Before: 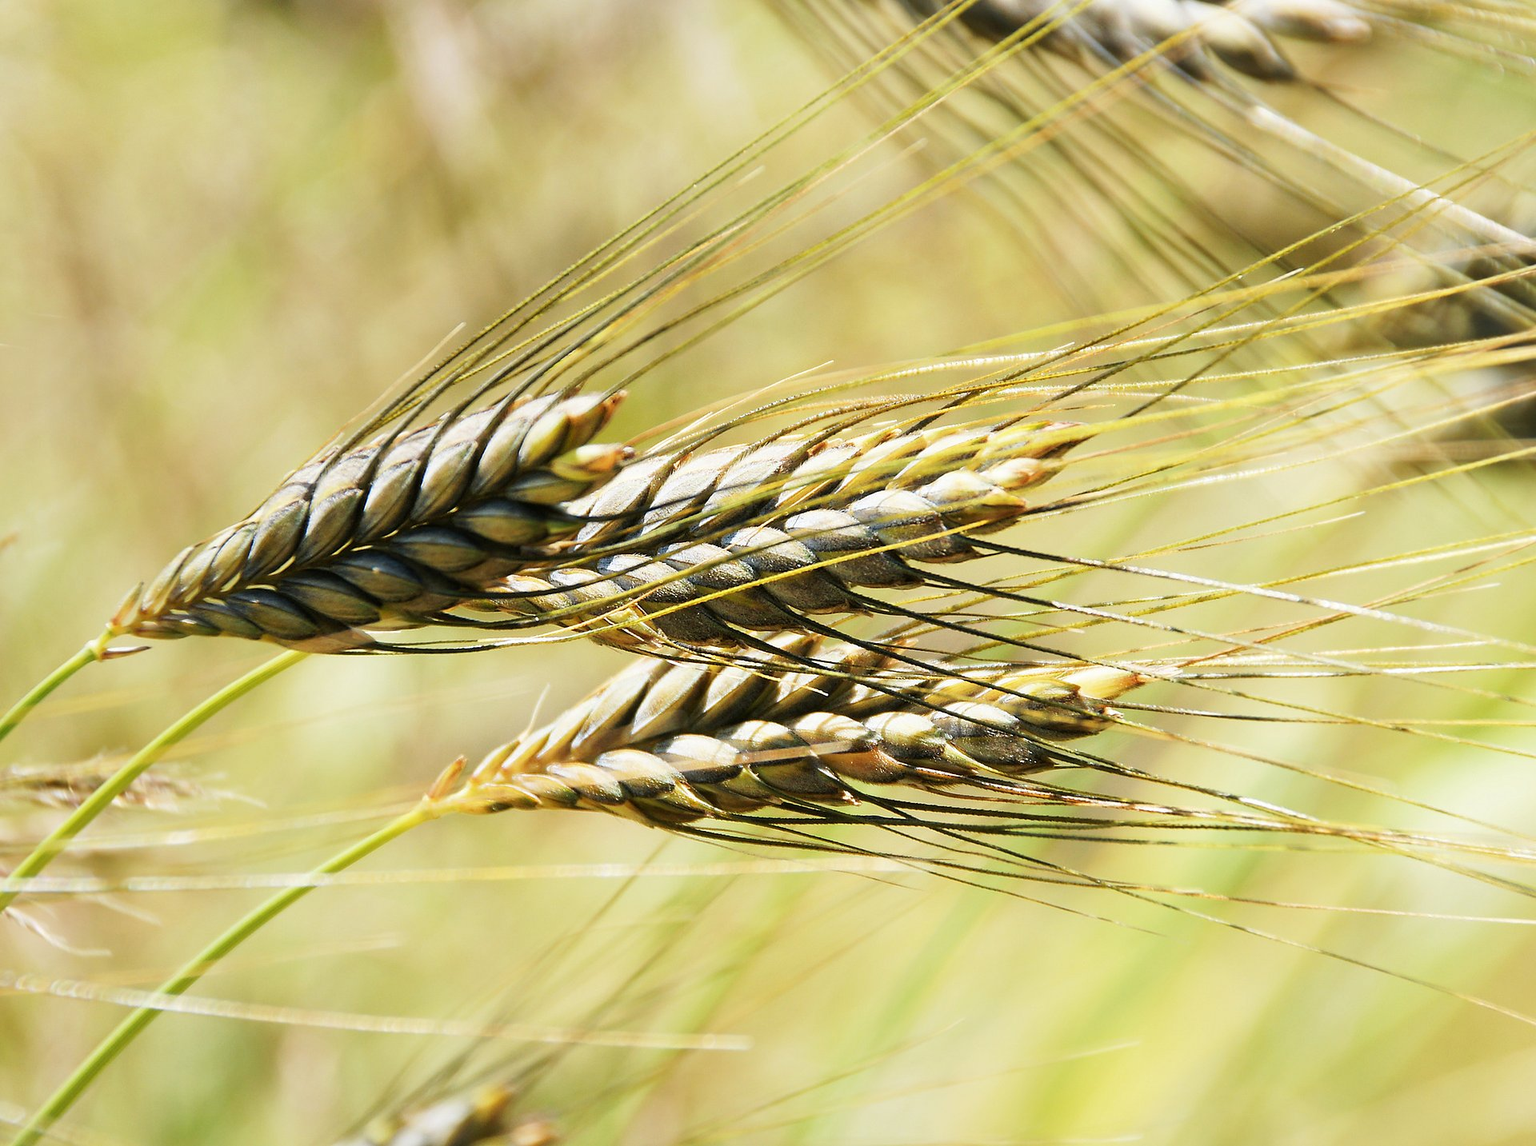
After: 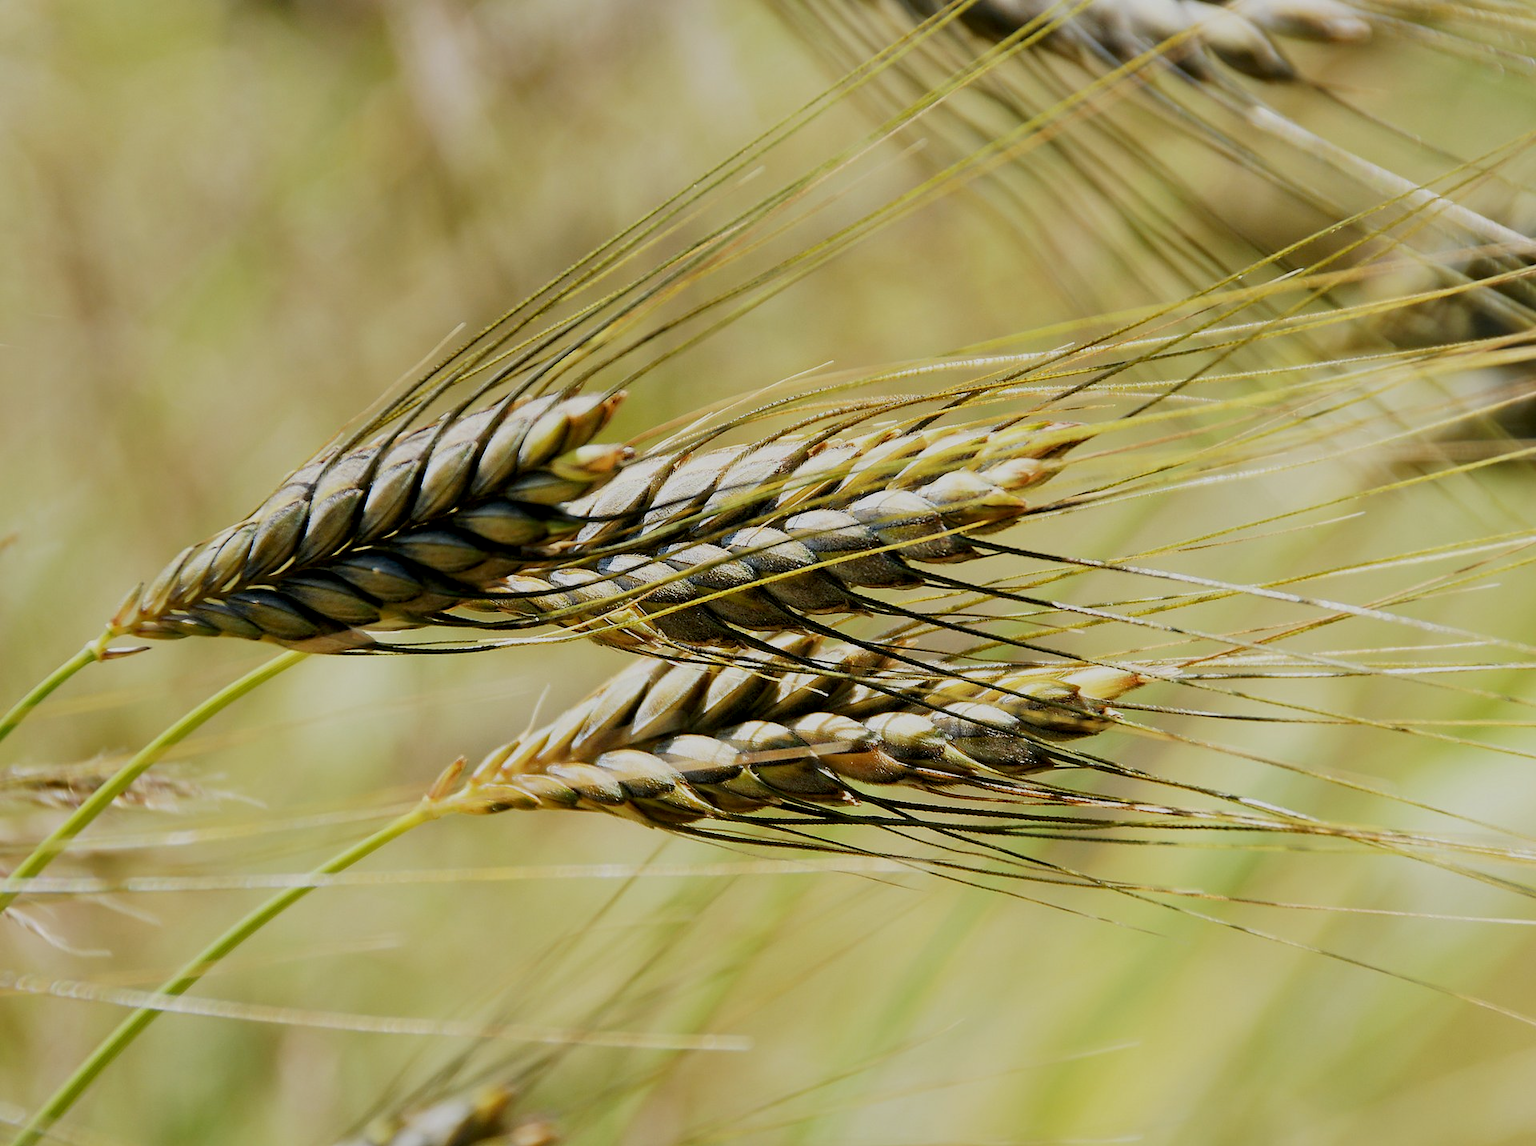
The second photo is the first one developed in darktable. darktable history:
exposure: black level correction 0.009, exposure -0.629 EV, compensate highlight preservation false
